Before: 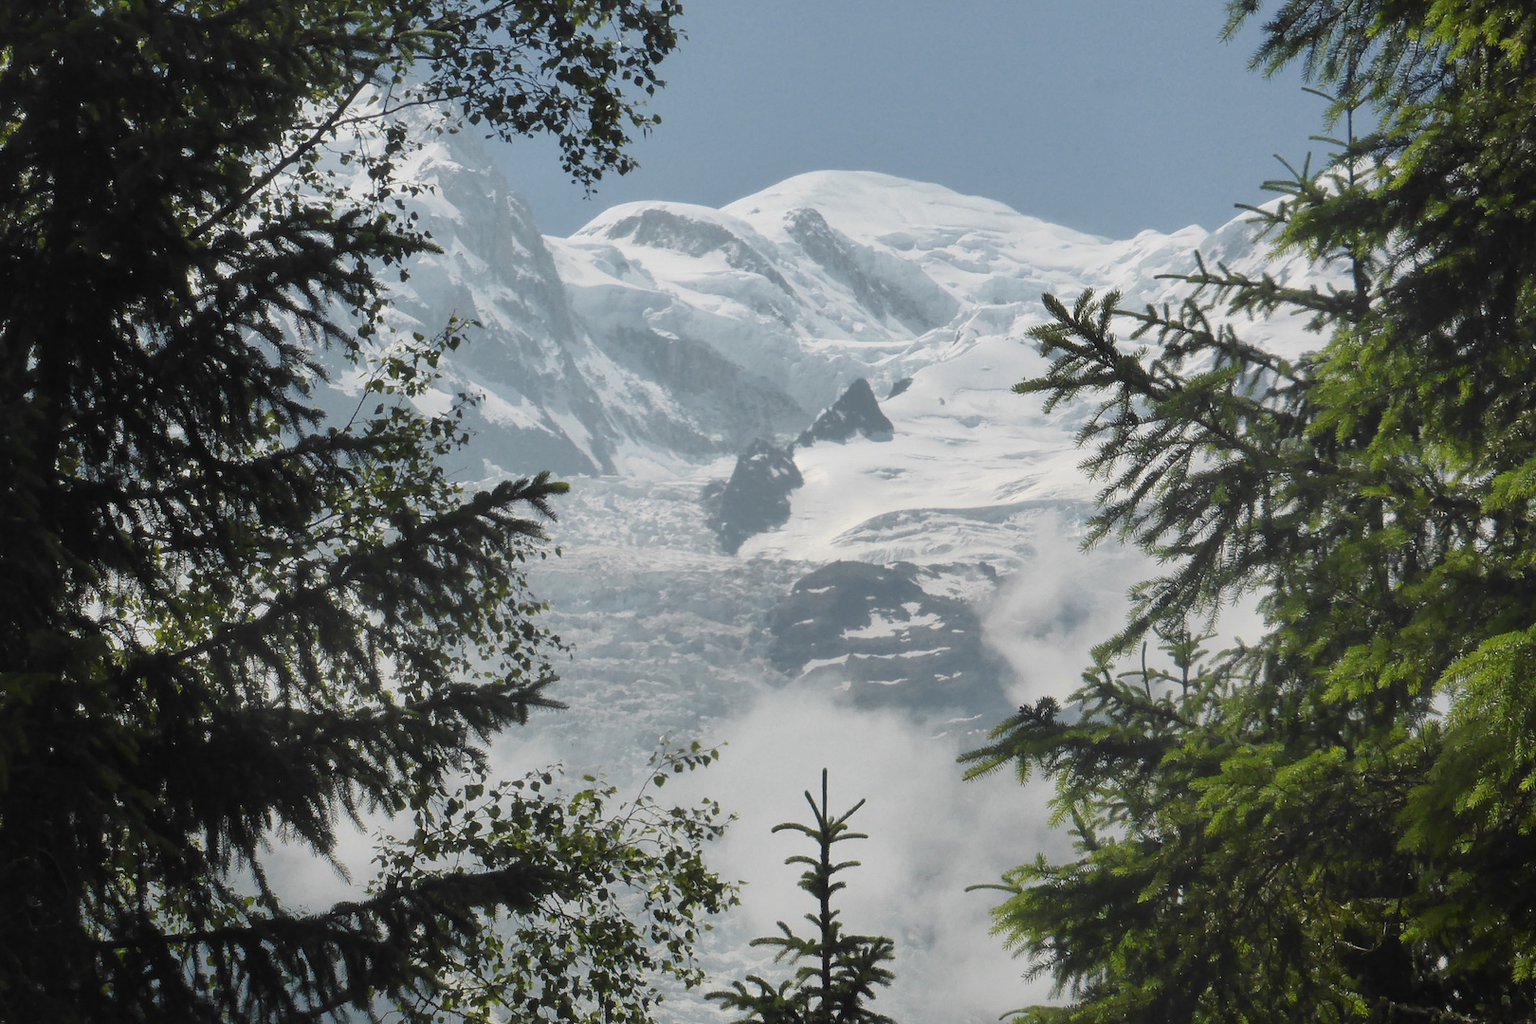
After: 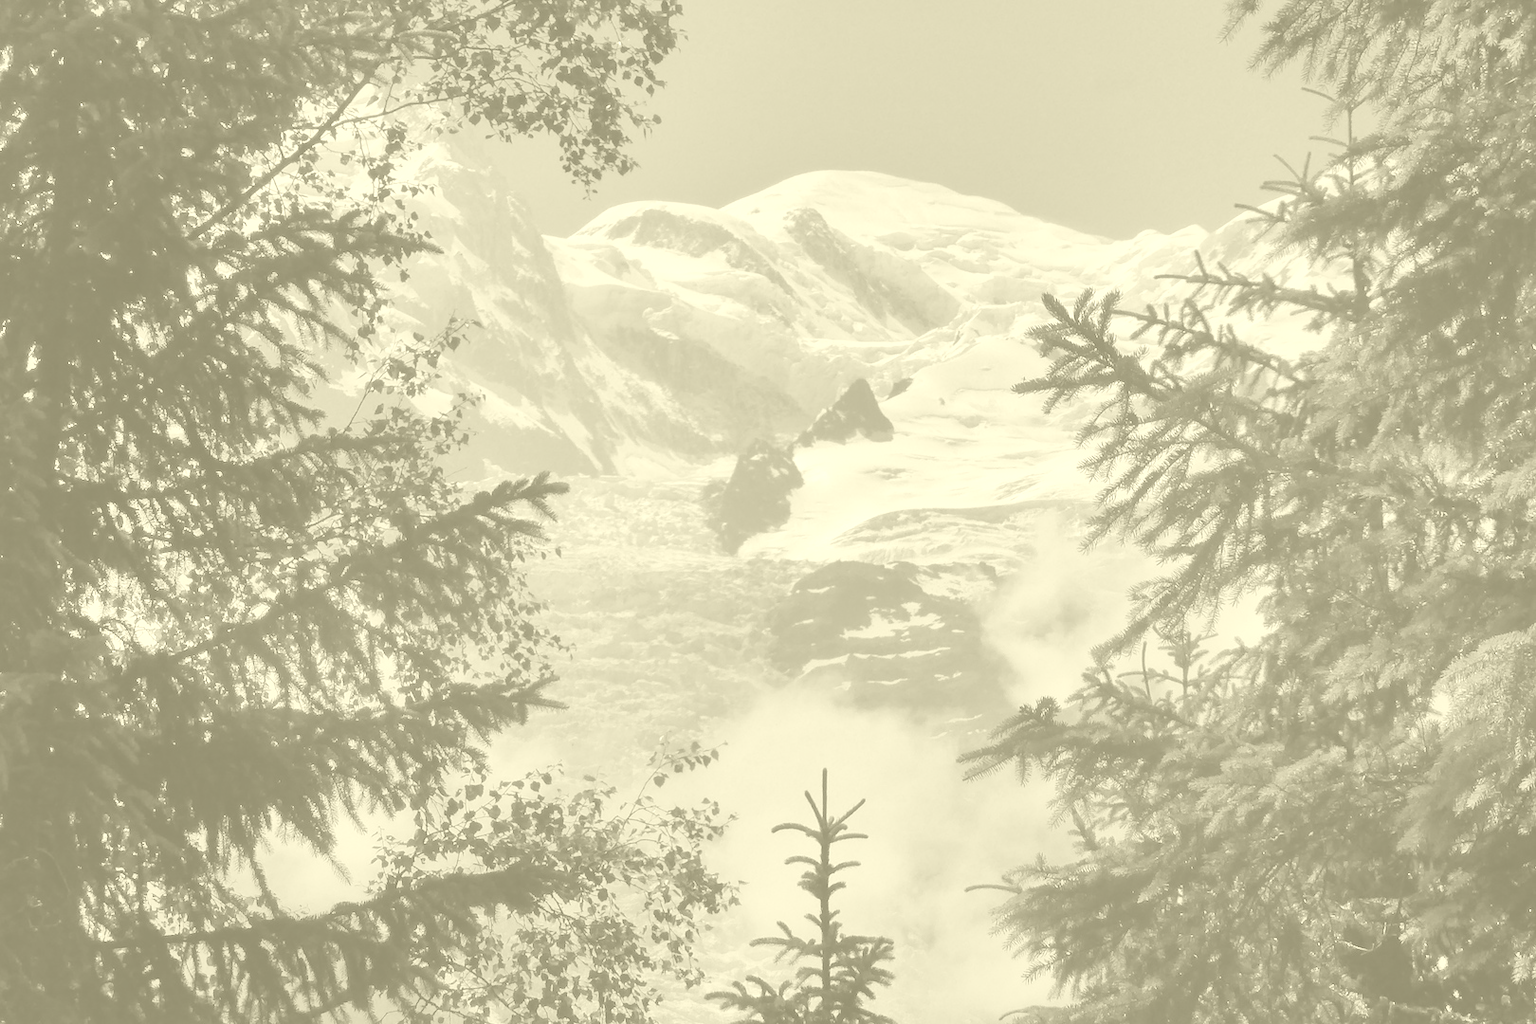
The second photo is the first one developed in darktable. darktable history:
exposure: exposure 0.15 EV, compensate highlight preservation false
colorize: hue 43.2°, saturation 40%, version 1
shadows and highlights: soften with gaussian
